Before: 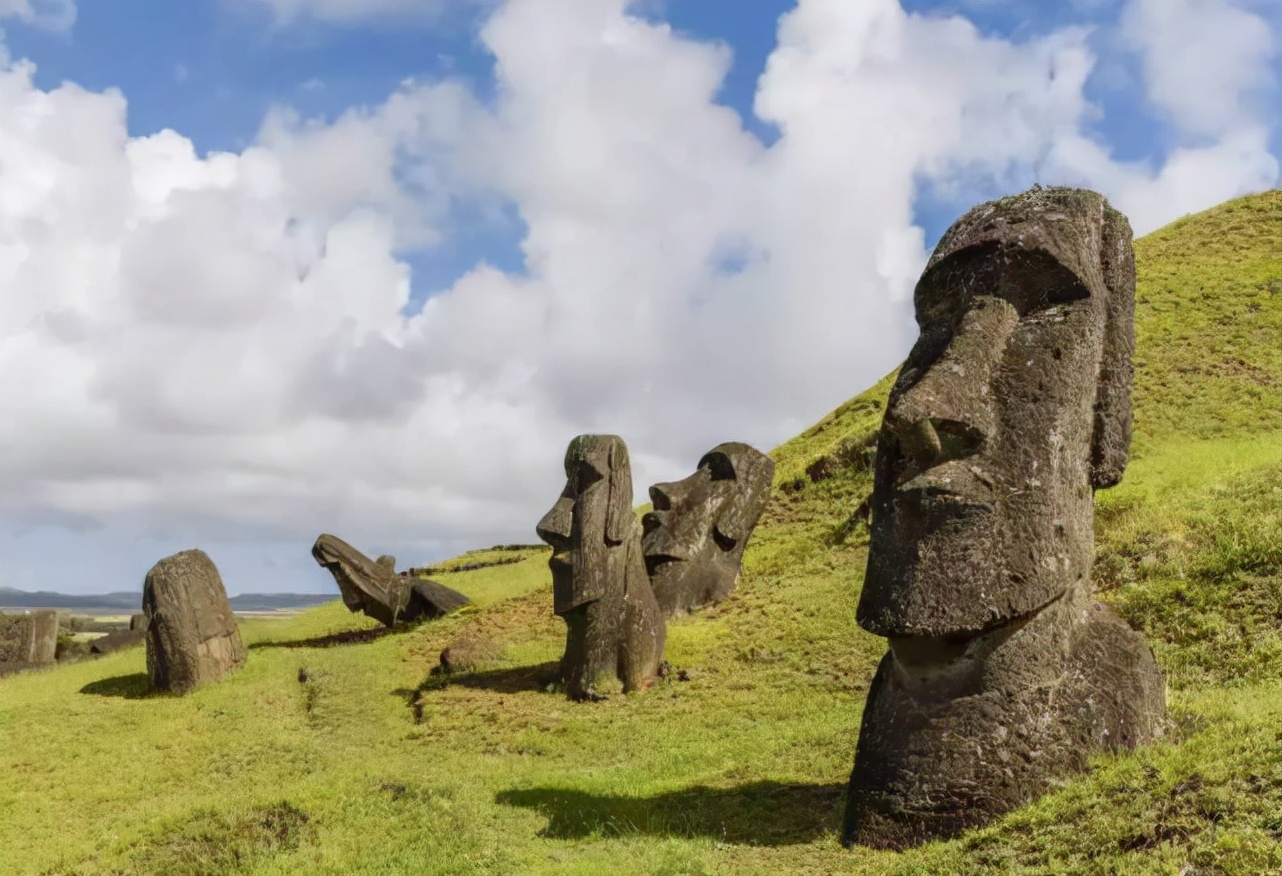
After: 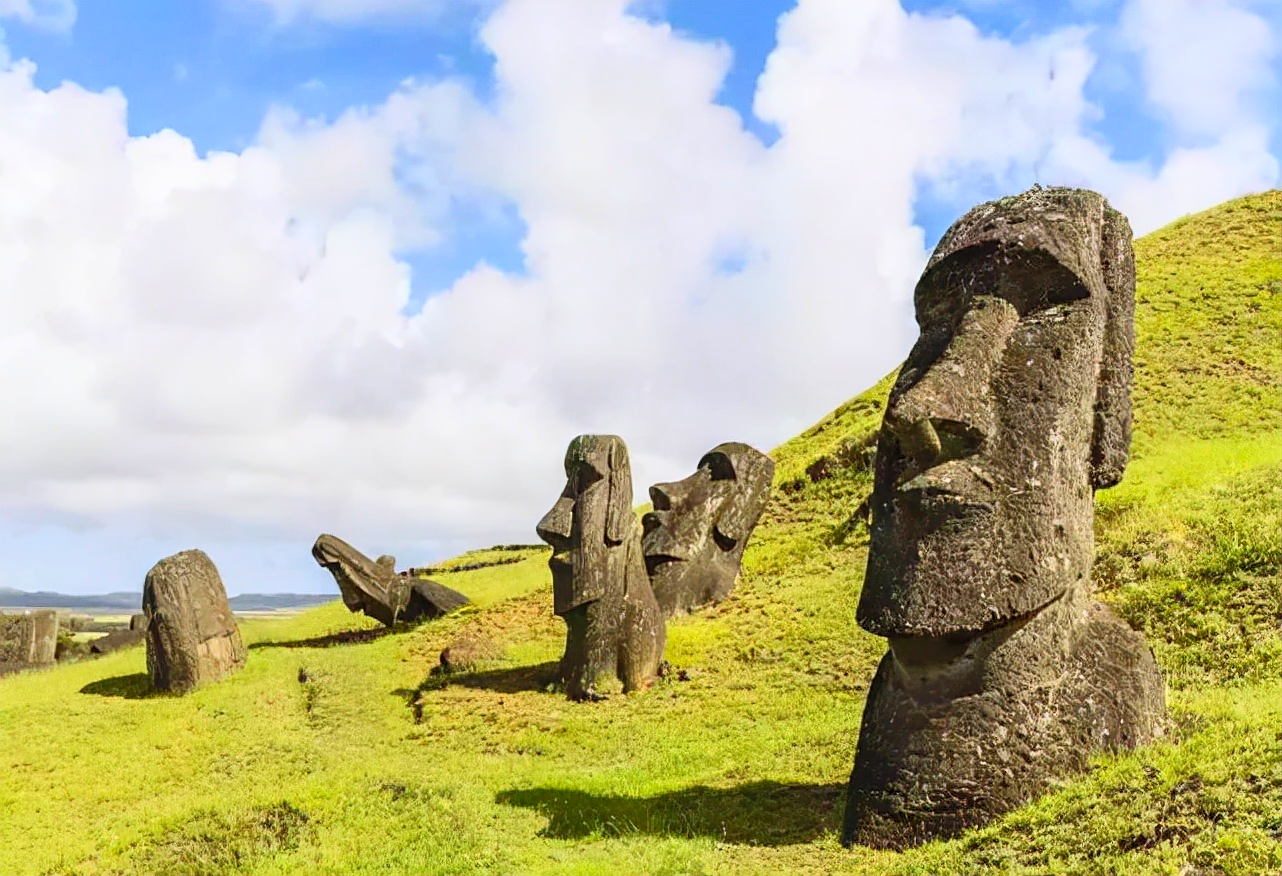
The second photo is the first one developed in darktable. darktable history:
contrast brightness saturation: contrast 0.244, brightness 0.251, saturation 0.386
sharpen: on, module defaults
